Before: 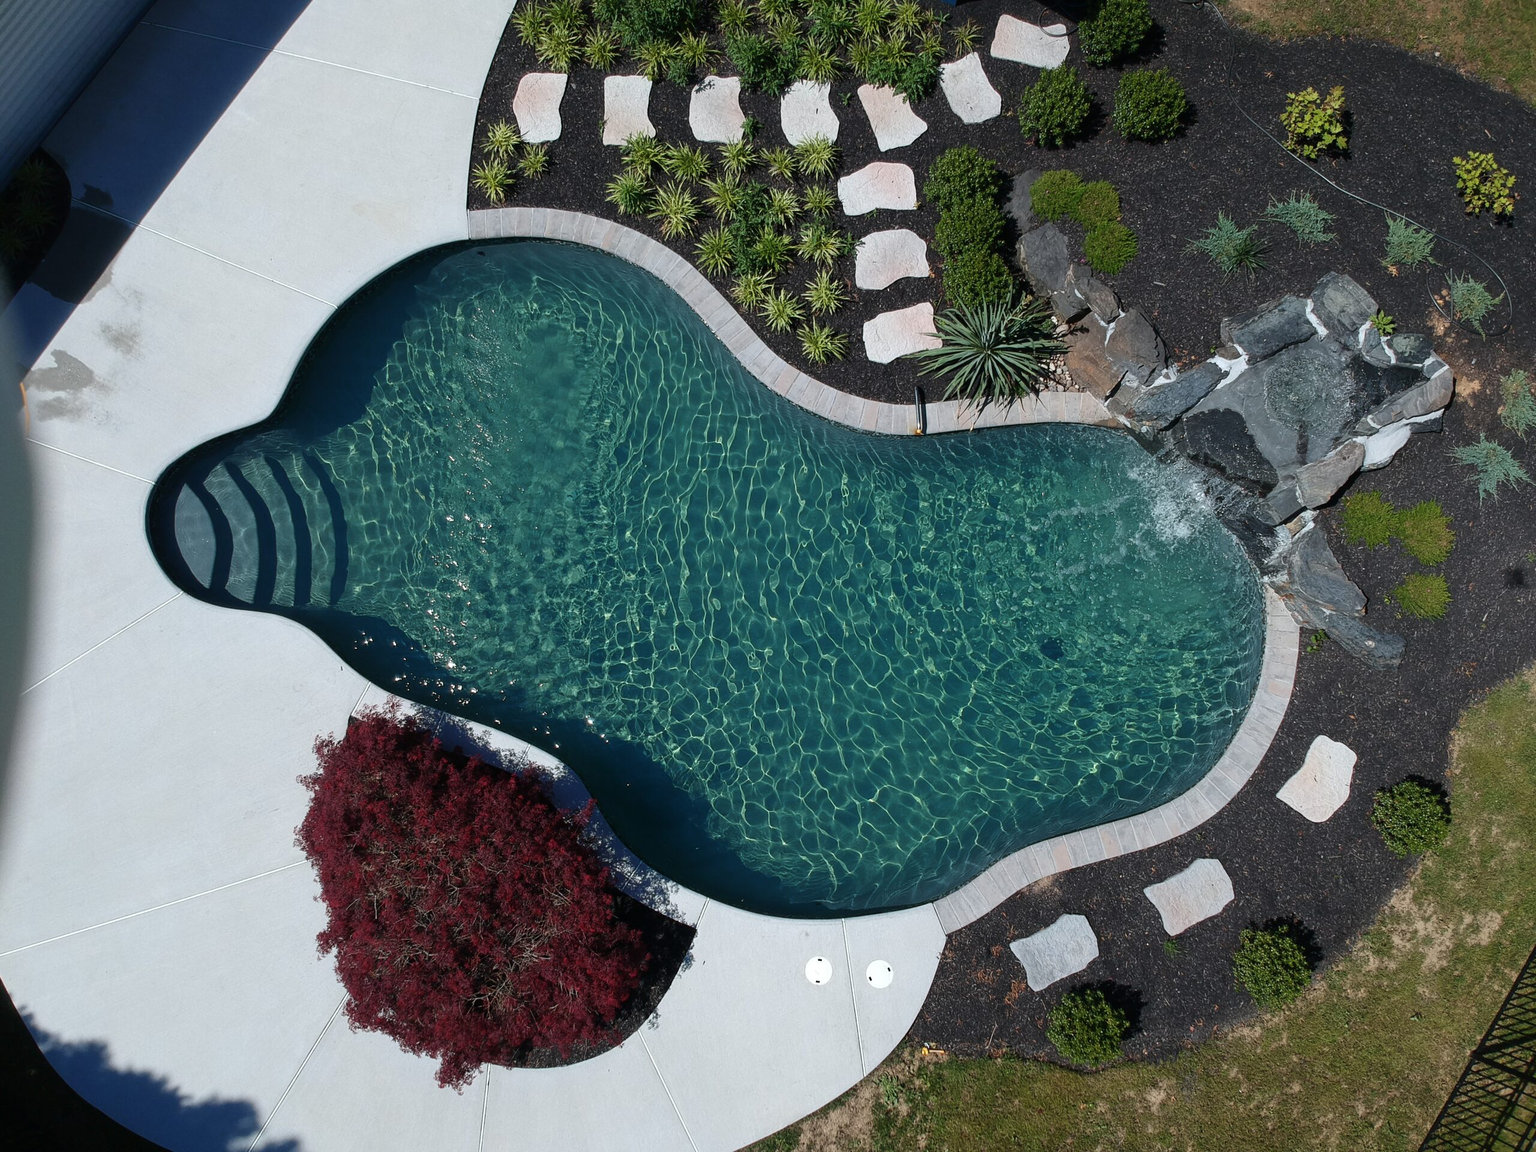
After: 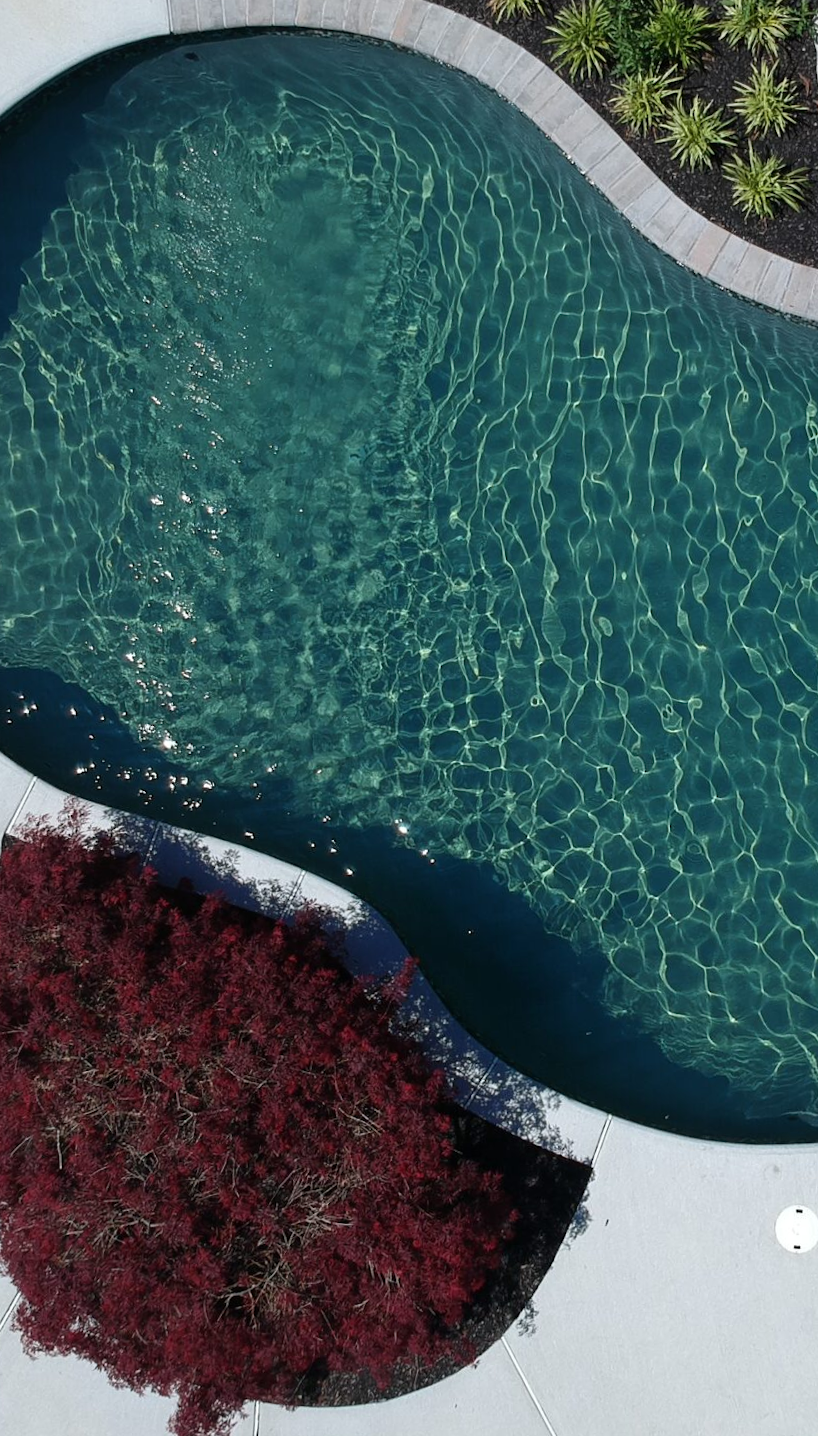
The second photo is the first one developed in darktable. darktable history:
crop and rotate: left 21.77%, top 18.528%, right 44.676%, bottom 2.997%
rotate and perspective: rotation -2.12°, lens shift (vertical) 0.009, lens shift (horizontal) -0.008, automatic cropping original format, crop left 0.036, crop right 0.964, crop top 0.05, crop bottom 0.959
